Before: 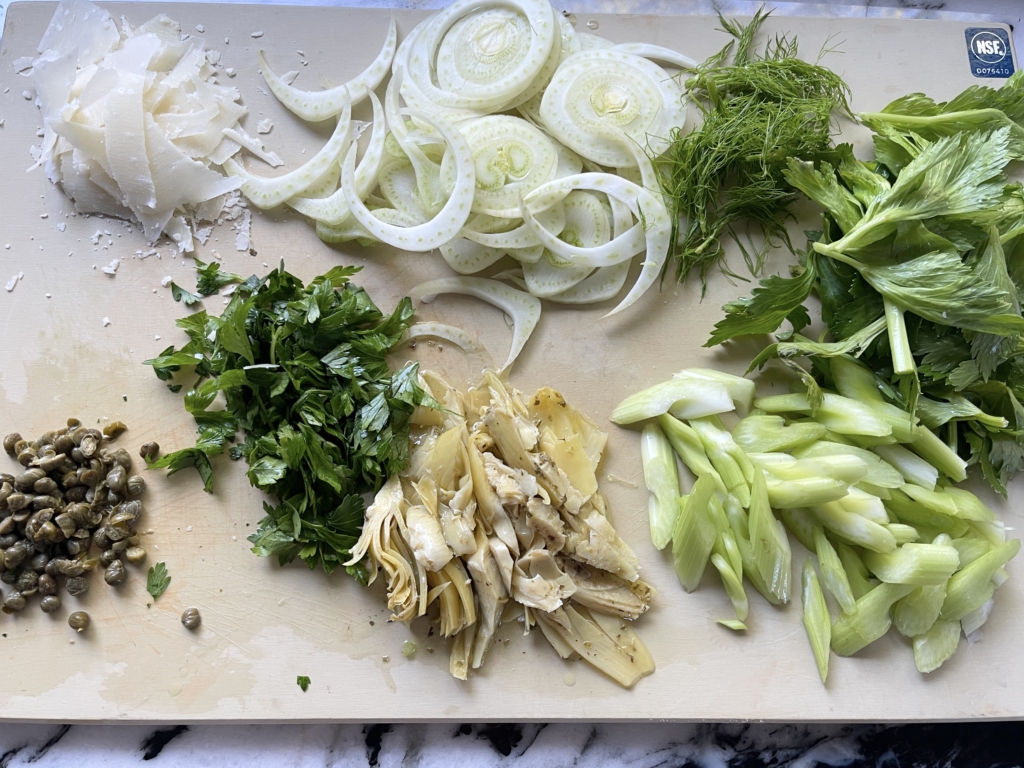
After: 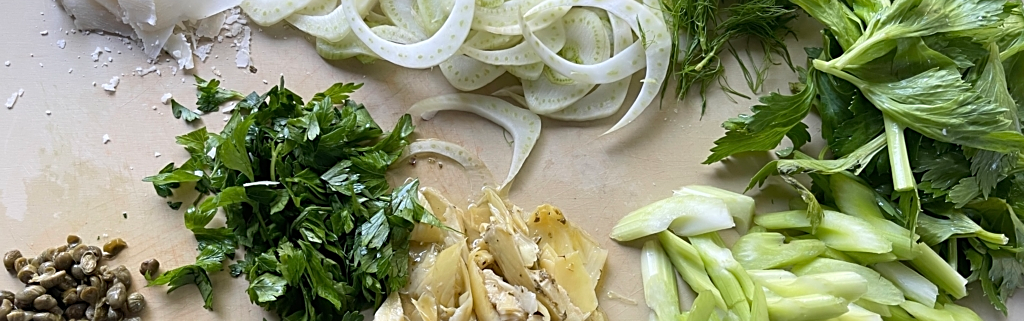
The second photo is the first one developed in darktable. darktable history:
crop and rotate: top 23.84%, bottom 34.294%
sharpen: on, module defaults
